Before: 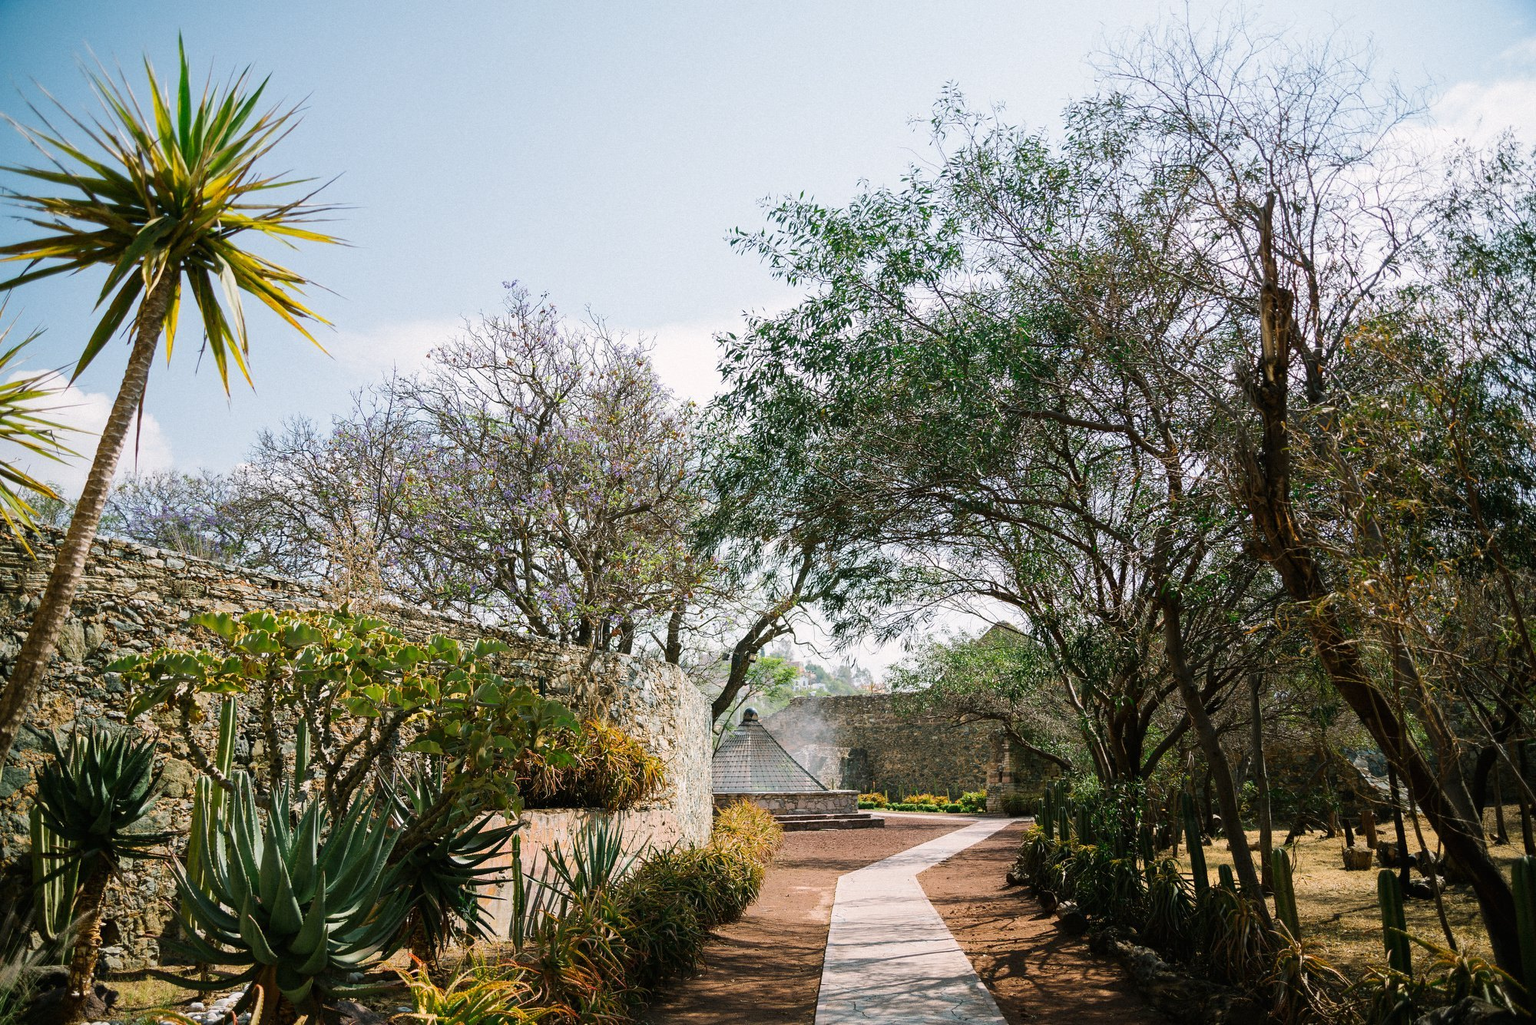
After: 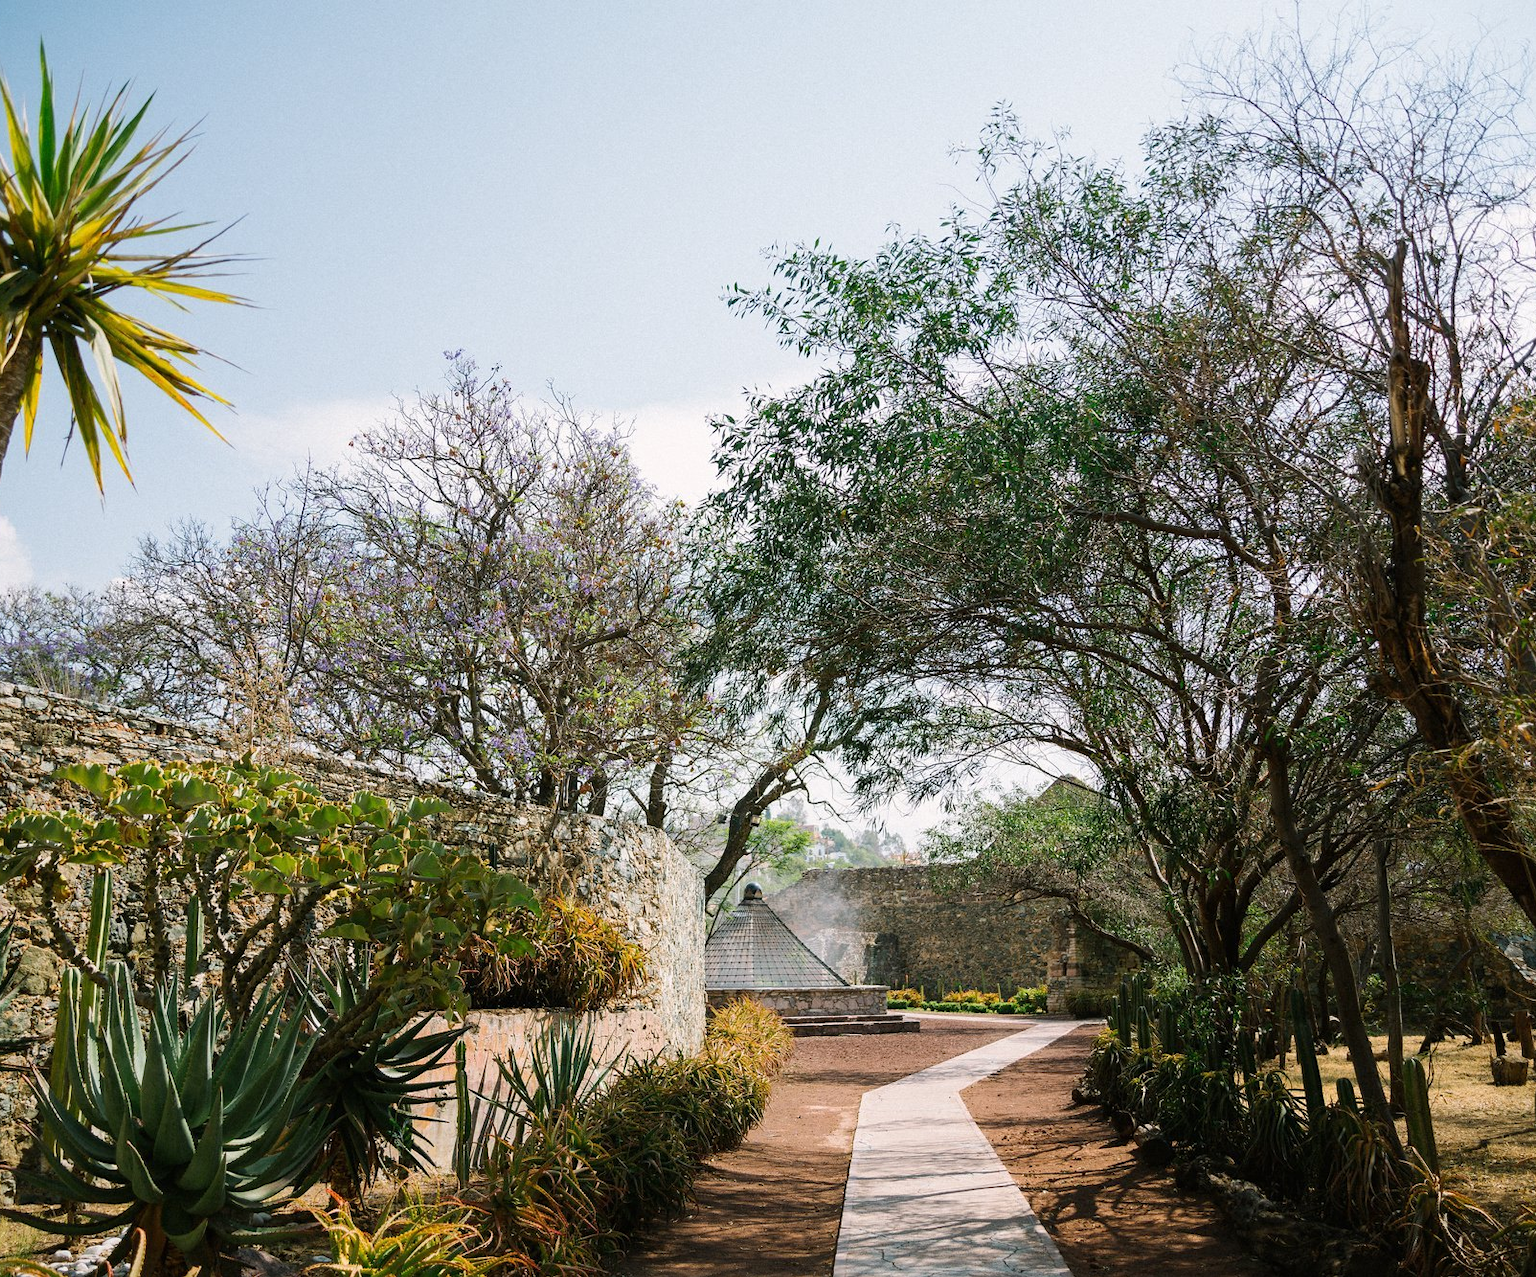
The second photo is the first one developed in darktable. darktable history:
white balance: emerald 1
crop and rotate: left 9.597%, right 10.195%
